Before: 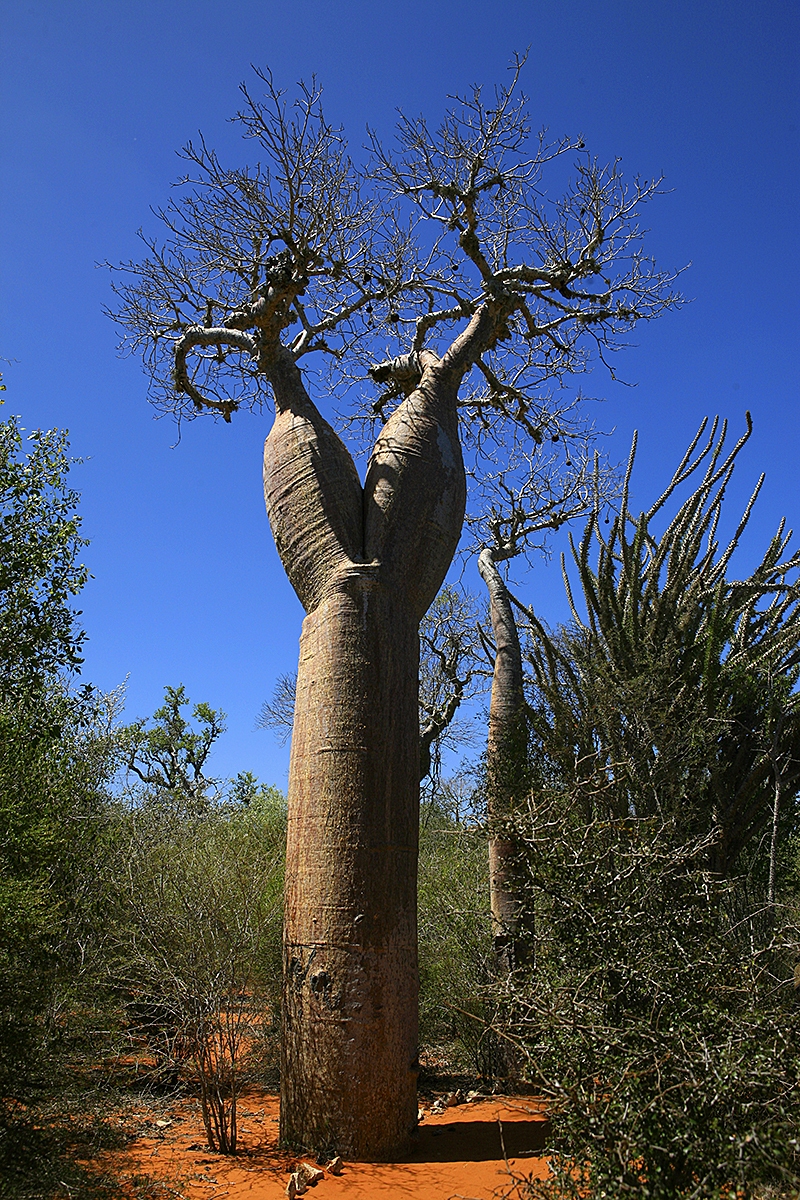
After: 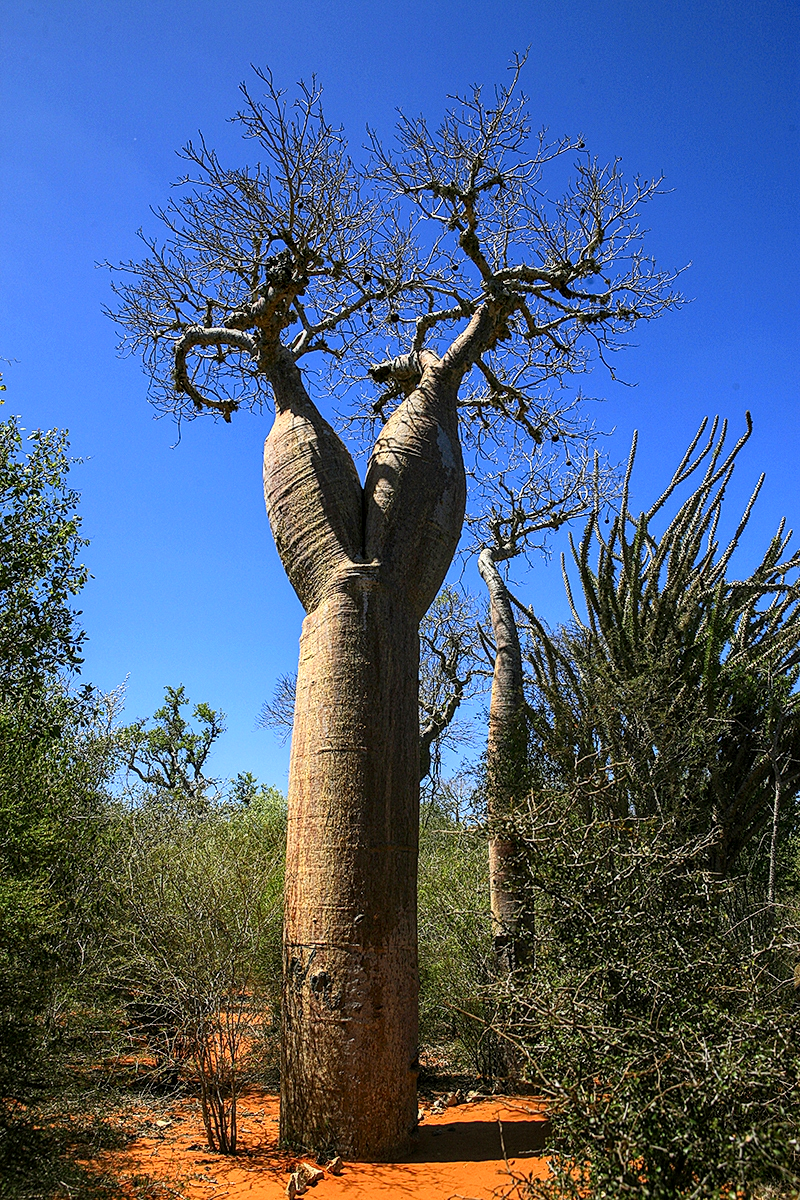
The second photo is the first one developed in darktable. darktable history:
local contrast: highlights 40%, shadows 60%, detail 136%, midtone range 0.514
contrast brightness saturation: contrast 0.2, brightness 0.16, saturation 0.22
